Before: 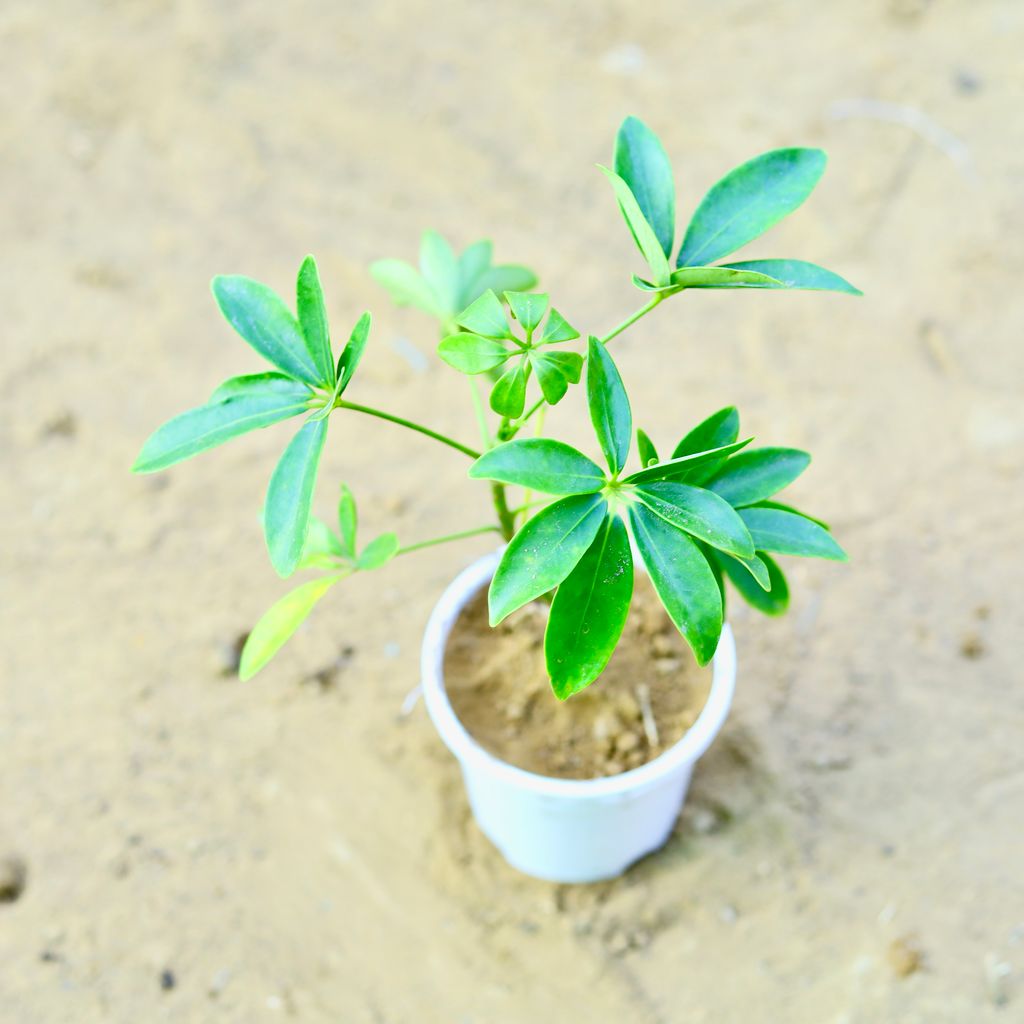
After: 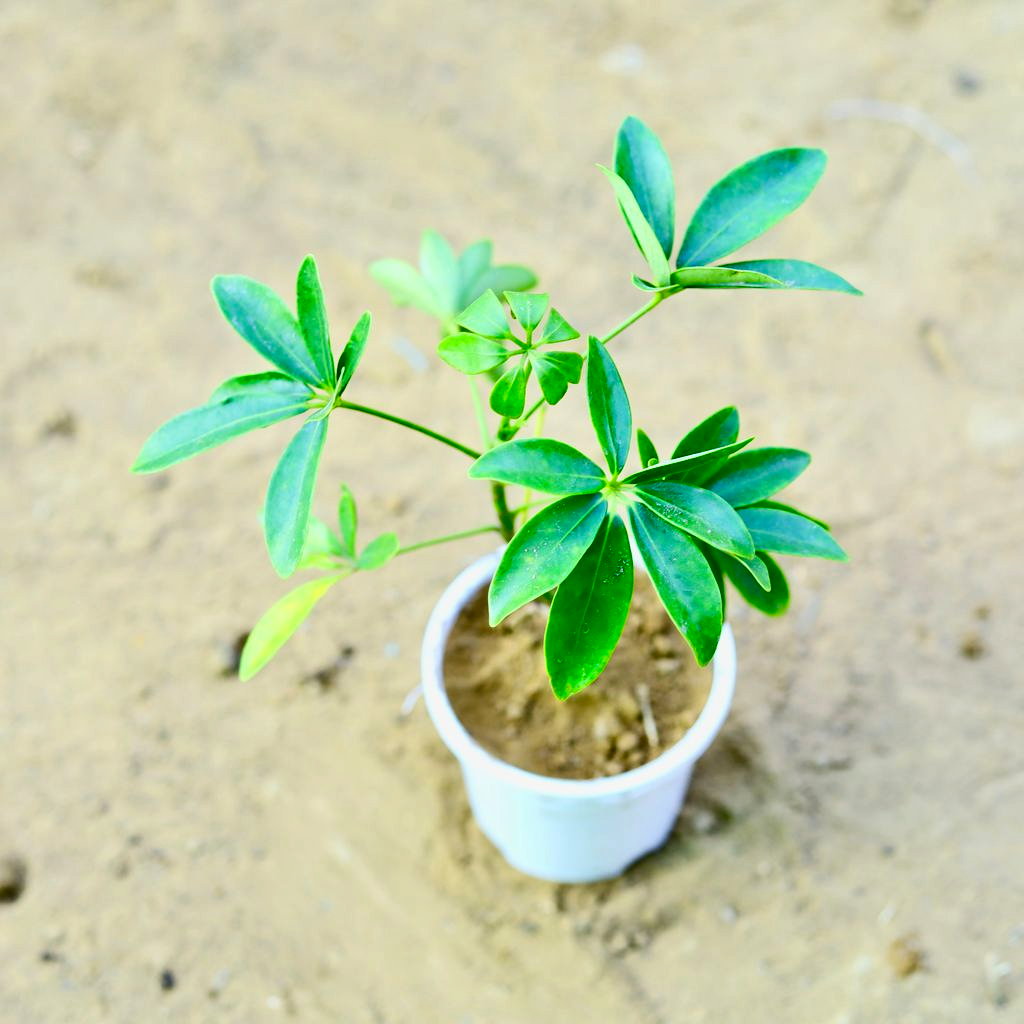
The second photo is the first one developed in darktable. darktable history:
contrast brightness saturation: contrast 0.131, brightness -0.239, saturation 0.138
